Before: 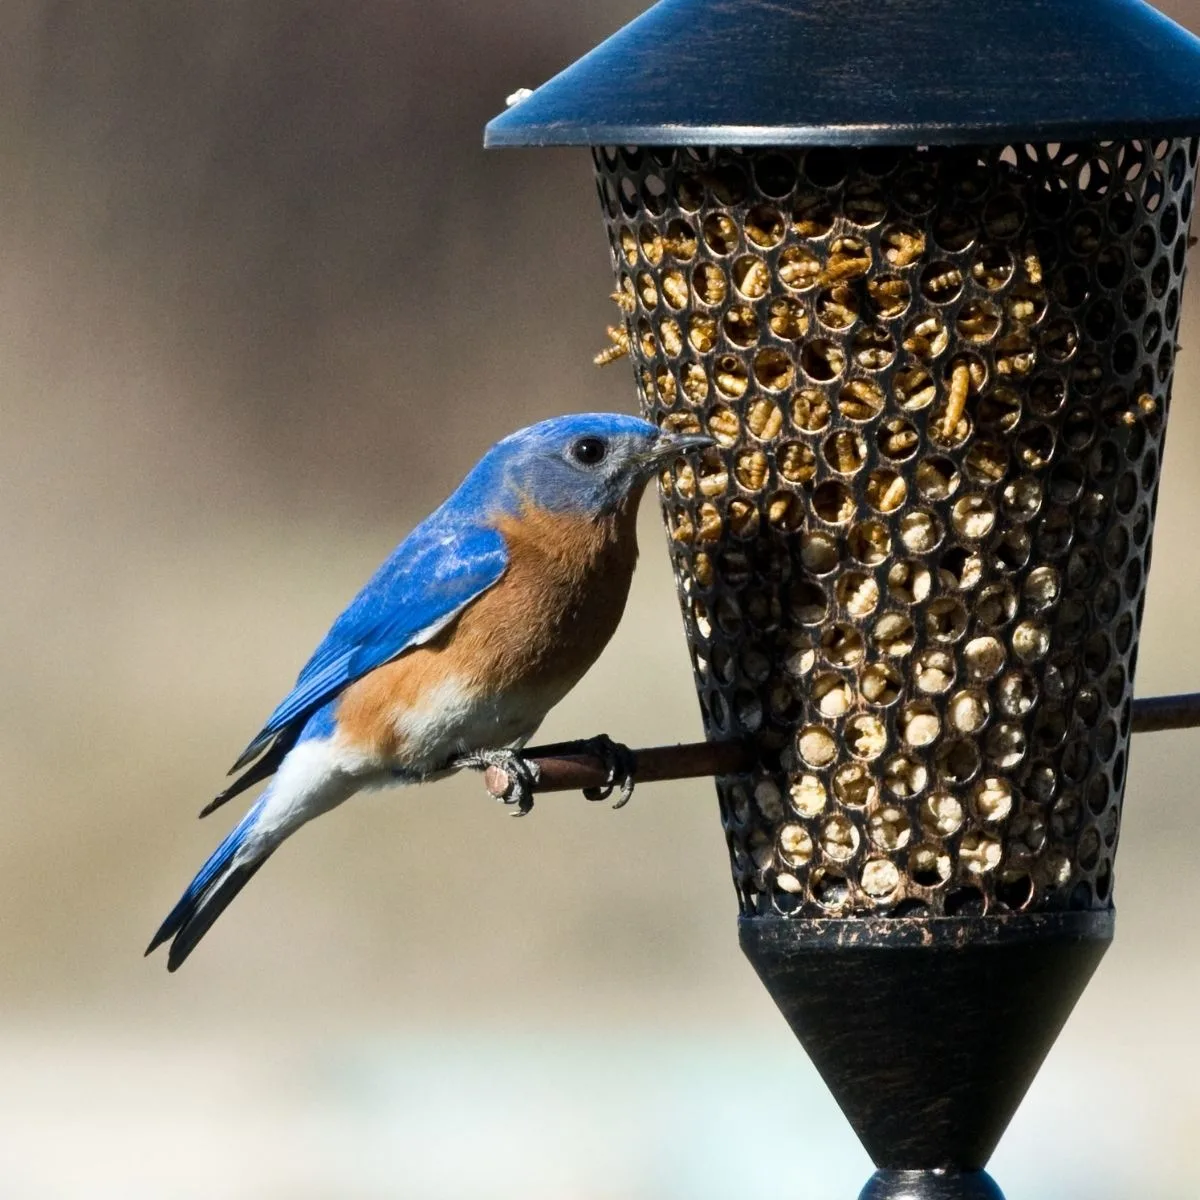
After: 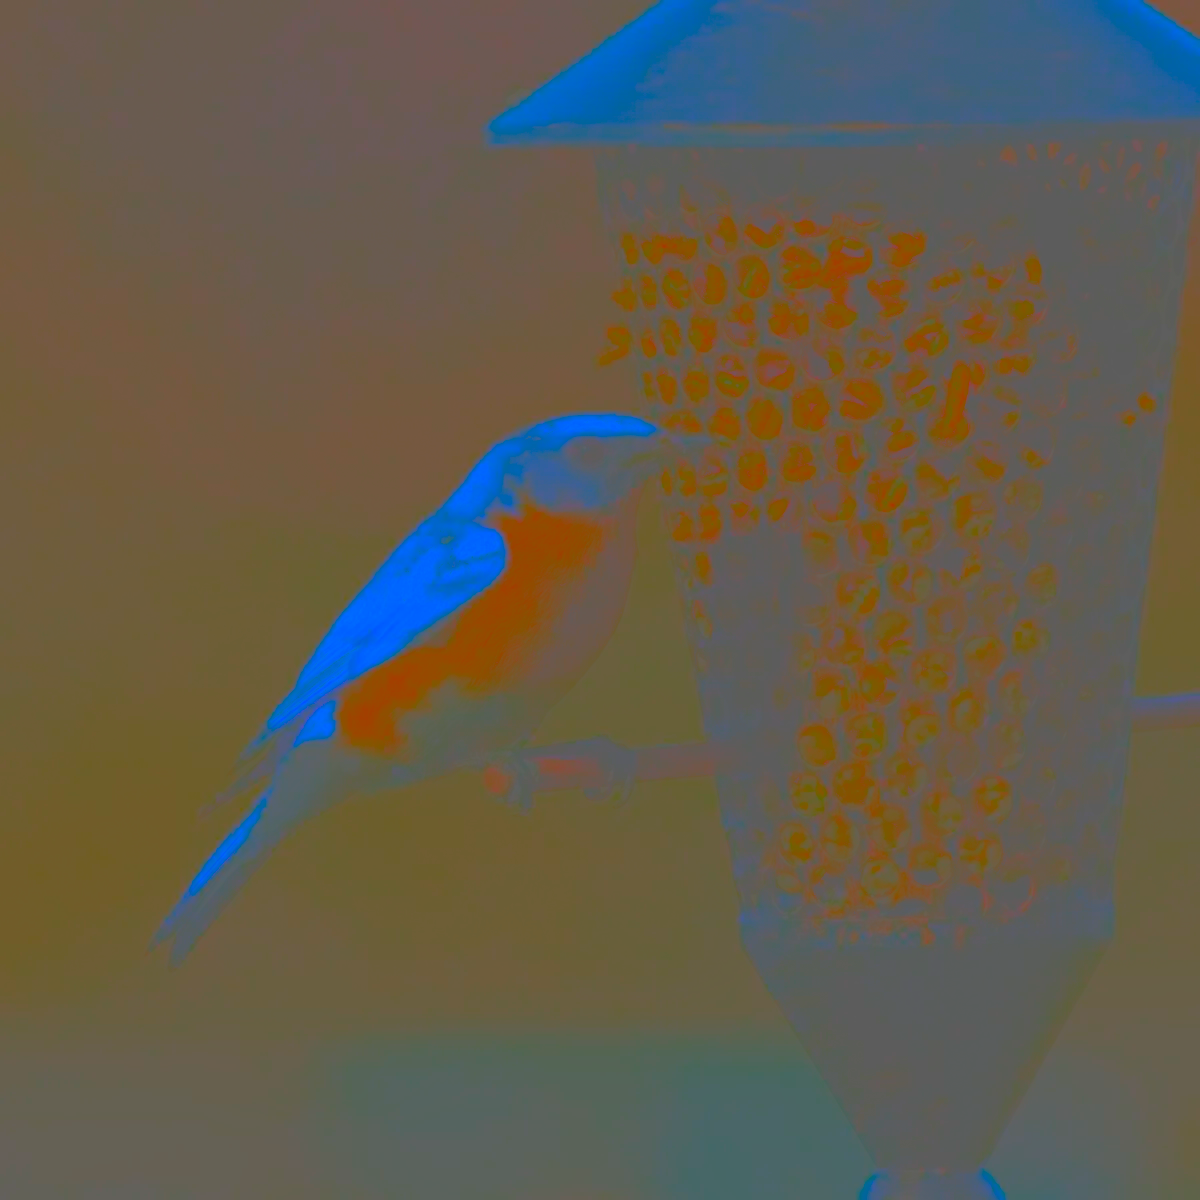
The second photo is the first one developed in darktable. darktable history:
contrast brightness saturation: contrast -0.98, brightness -0.159, saturation 0.744
